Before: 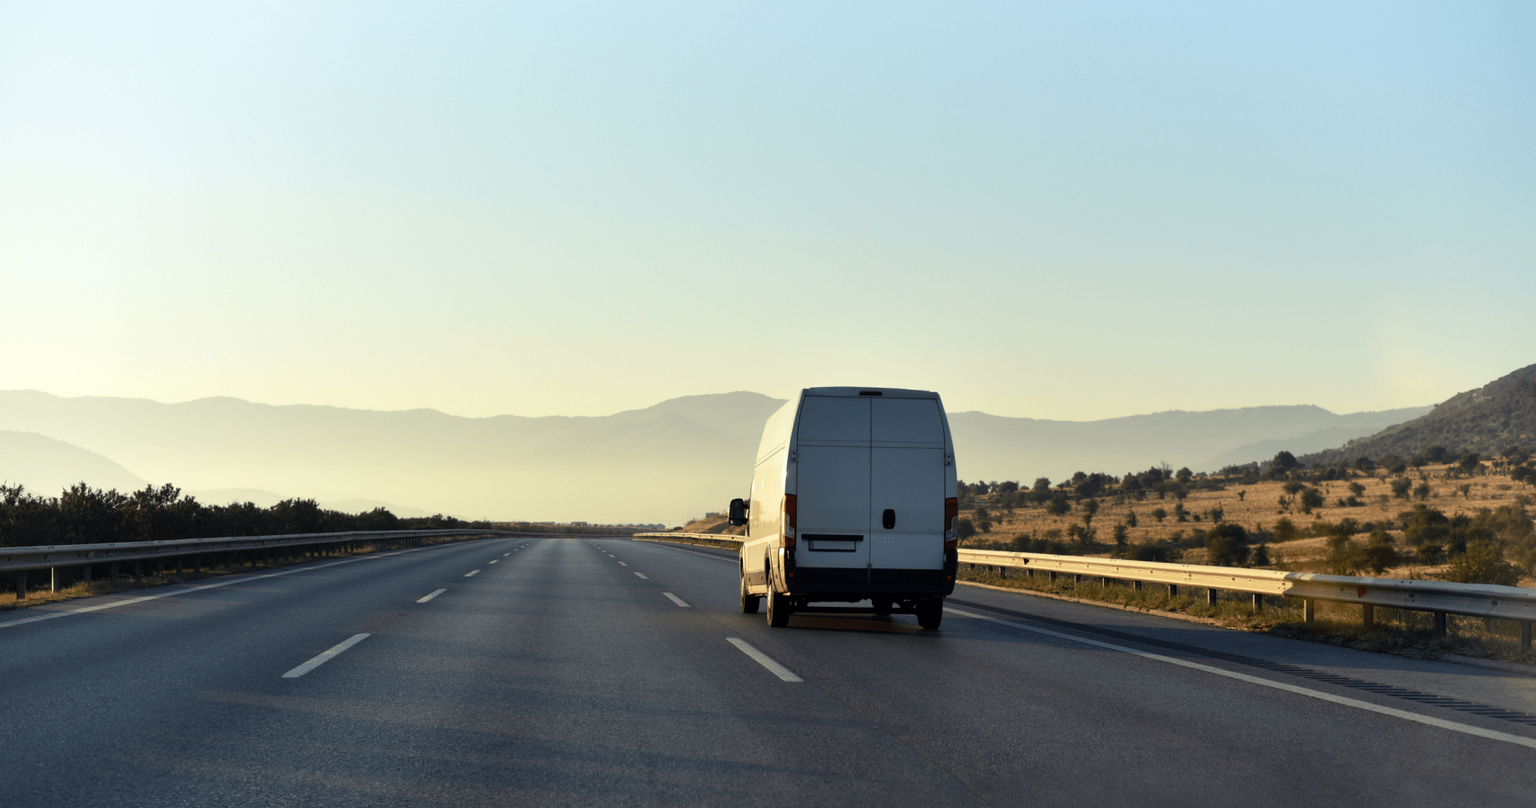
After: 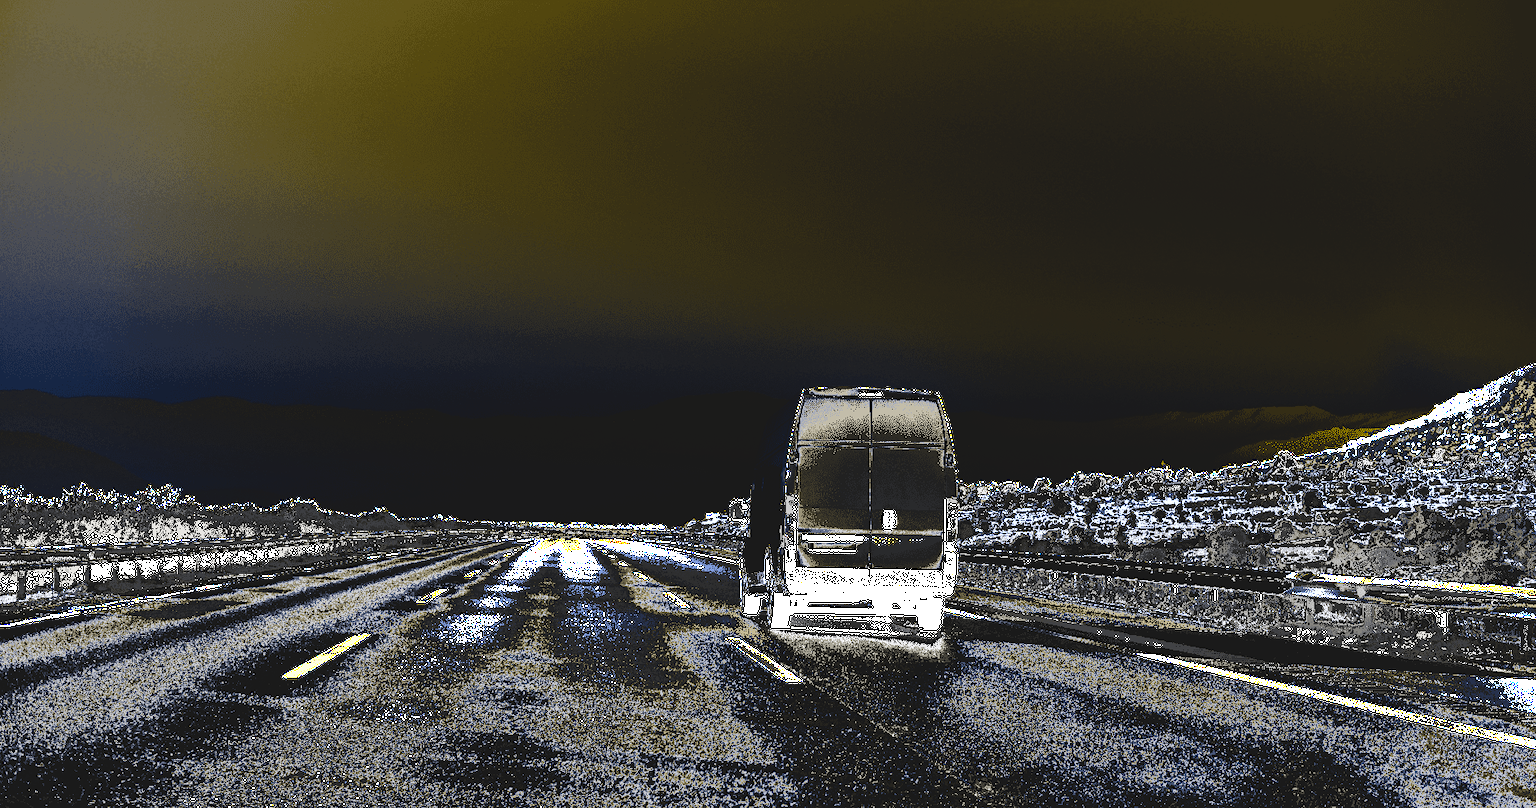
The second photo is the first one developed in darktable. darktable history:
tone curve: curves: ch0 [(0, 0) (0.003, 0.99) (0.011, 0.983) (0.025, 0.934) (0.044, 0.719) (0.069, 0.382) (0.1, 0.204) (0.136, 0.093) (0.177, 0.094) (0.224, 0.093) (0.277, 0.098) (0.335, 0.214) (0.399, 0.616) (0.468, 0.827) (0.543, 0.464) (0.623, 0.145) (0.709, 0.127) (0.801, 0.187) (0.898, 0.203) (1, 1)], preserve colors none
color look up table: target L [0.003, 0.001, 32.84, 34.55, 34.1, 31.73, 34.03, 33.18, 32.76, 107.33, 105.15, 31.1, 33.39, 32.61, 32.39, 32.32, 35.87, 37.9, 34.55, 106.82, 110.56, 33.47, 32.02, 128.73, 33.32, 34.63, 32.84, 31.87, 33.86, 33.54, 107.33, 107.59, 116.9, 32.53, 33.39, 34.32, 34.25, 32.17, 31.1, 0.006, 37.53, 33.32, 32.84, 33.39, 32.84, 30.92, 33.25, 106.44, 31.28], target a [0, 0, 0.001 ×7, 0.003, 0.003, 0.001 ×8, 0.003, 0.003, 0.001, 0.001, 0.002, 0.001 ×6, 0.003, 0.003, 0.003, 0.001 ×6, 0, 0.001 ×5, -2.209, 0.001, 0.003, 0.001], target b [0, 0, -0.009 ×7, -0.022, -0.022, -0.008, -0.009, -0.009, -0.01, -0.008, -0.009, -0.01, -0.009, -0.022, -0.021, -0.009, -0.008, -0.016, -0.009 ×6, -0.022, -0.022, -0.019, -0.009 ×4, -0.008, -0.008, 0, -0.01, -0.009 ×4, 53.31, -0.009, -0.022, -0.008], num patches 49
